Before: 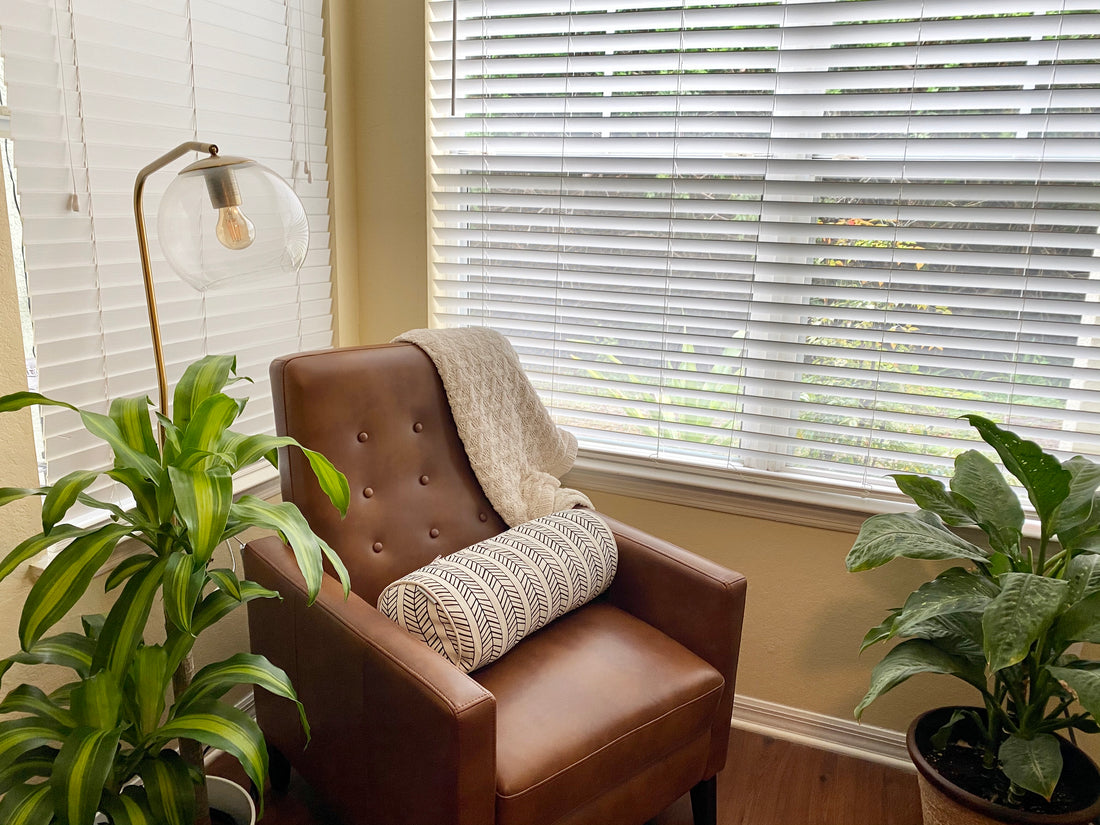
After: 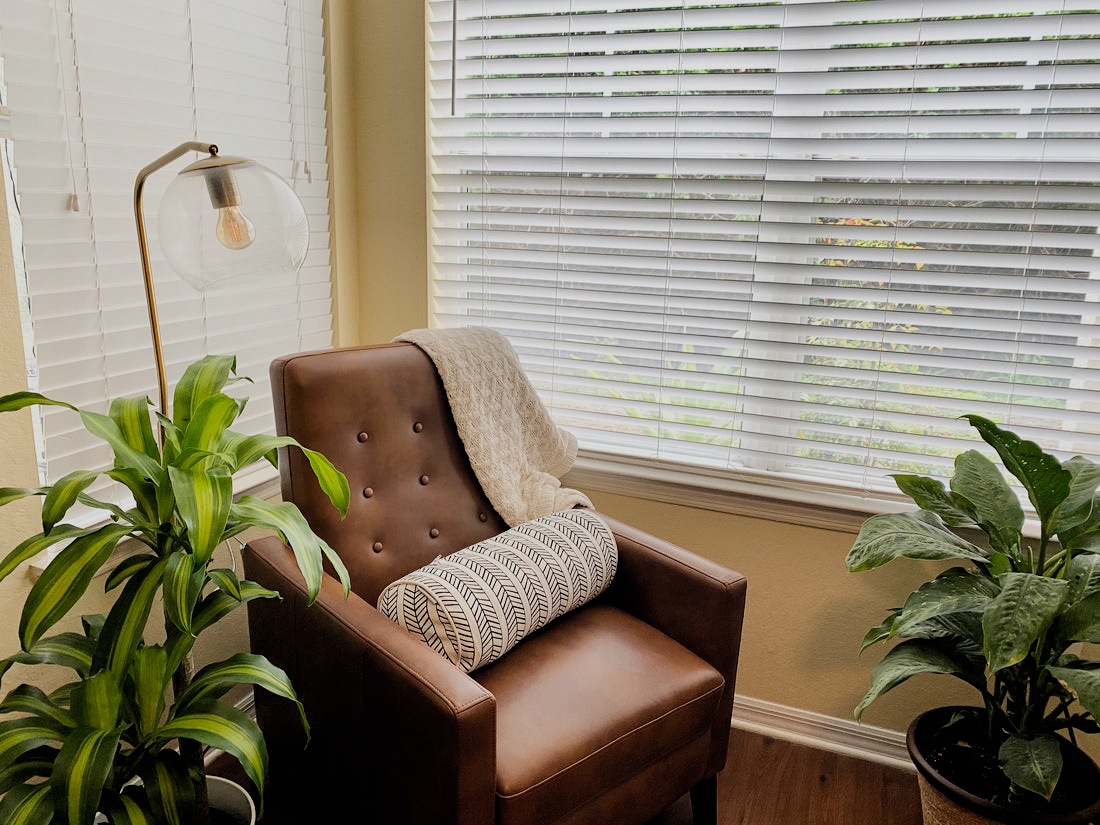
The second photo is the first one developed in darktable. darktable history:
fill light: on, module defaults
filmic rgb: black relative exposure -5 EV, hardness 2.88, contrast 1.1, highlights saturation mix -20%
